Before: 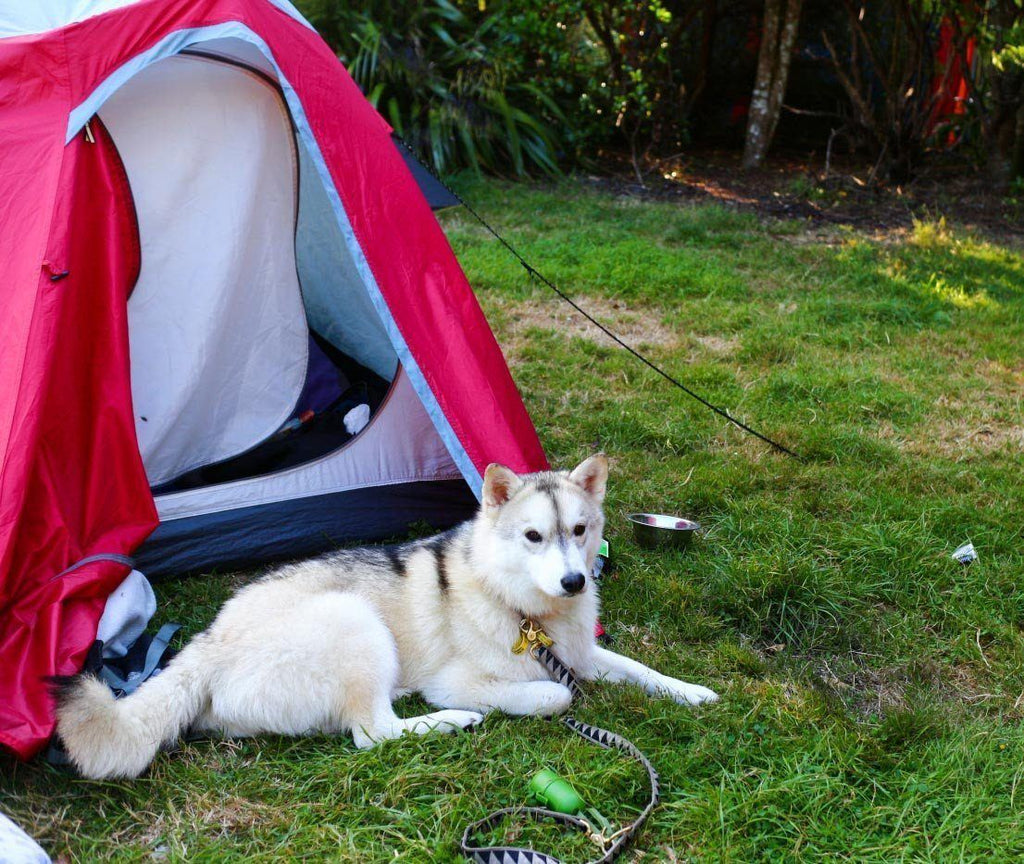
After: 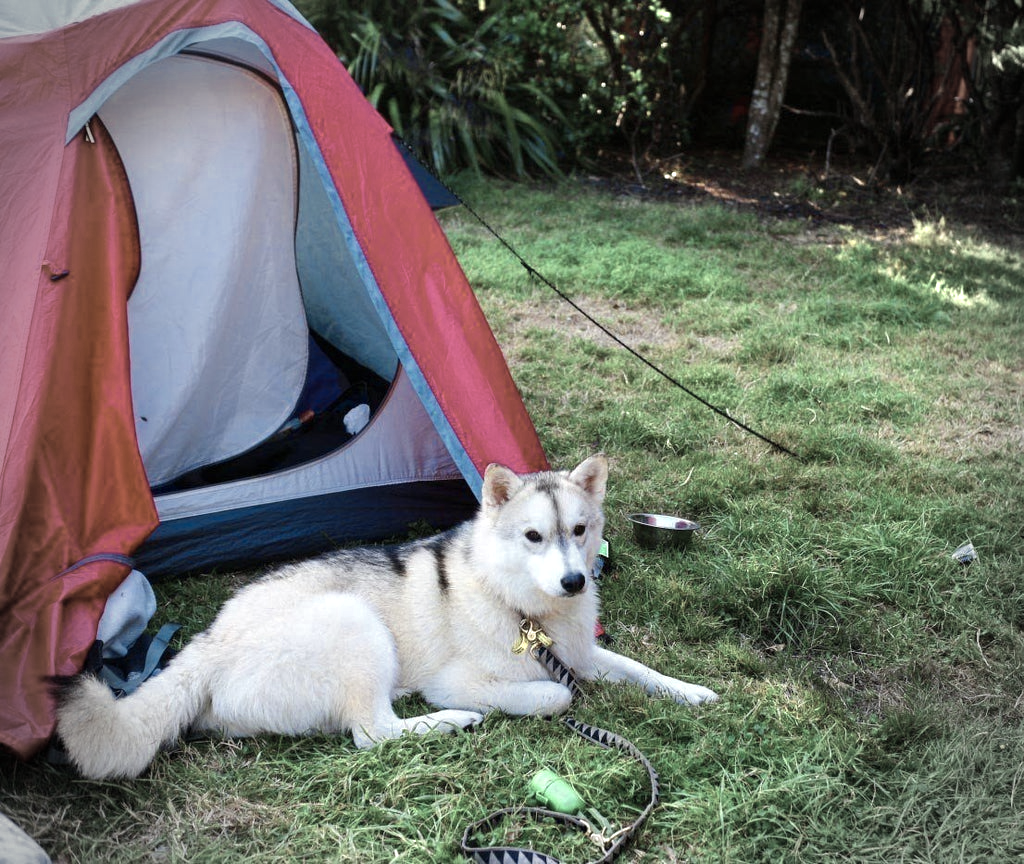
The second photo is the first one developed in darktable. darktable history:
exposure: exposure 0.131 EV, compensate highlight preservation false
color zones: curves: ch0 [(0.25, 0.667) (0.758, 0.368)]; ch1 [(0.215, 0.245) (0.761, 0.373)]; ch2 [(0.247, 0.554) (0.761, 0.436)]
vignetting: fall-off radius 31.48%, brightness -0.472
